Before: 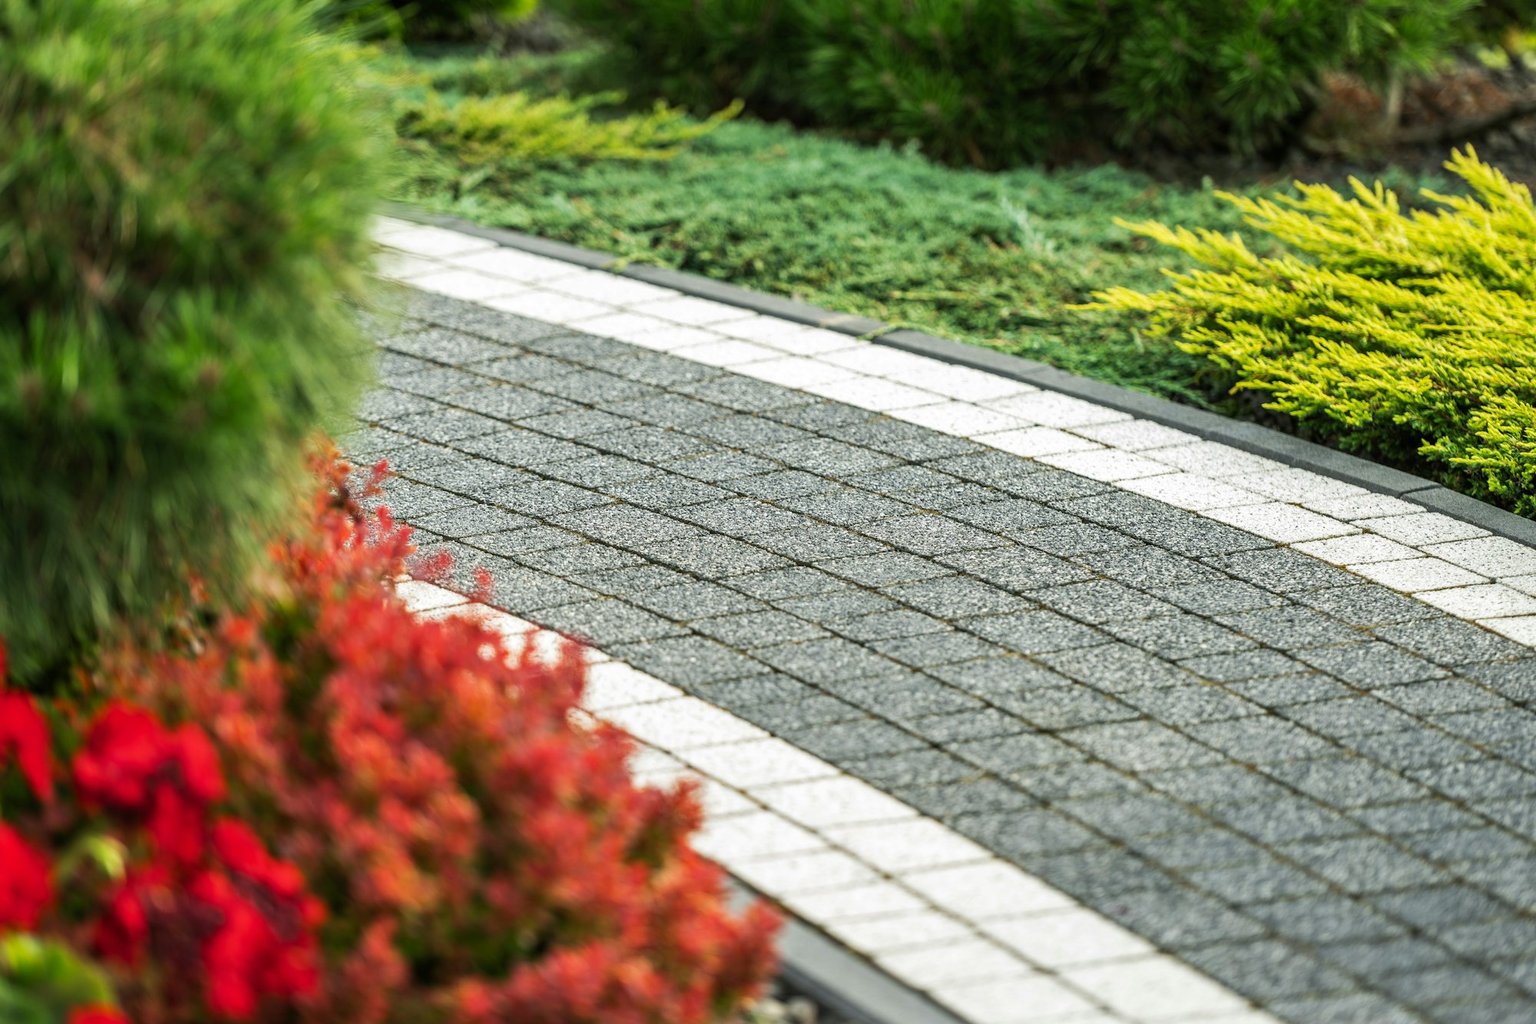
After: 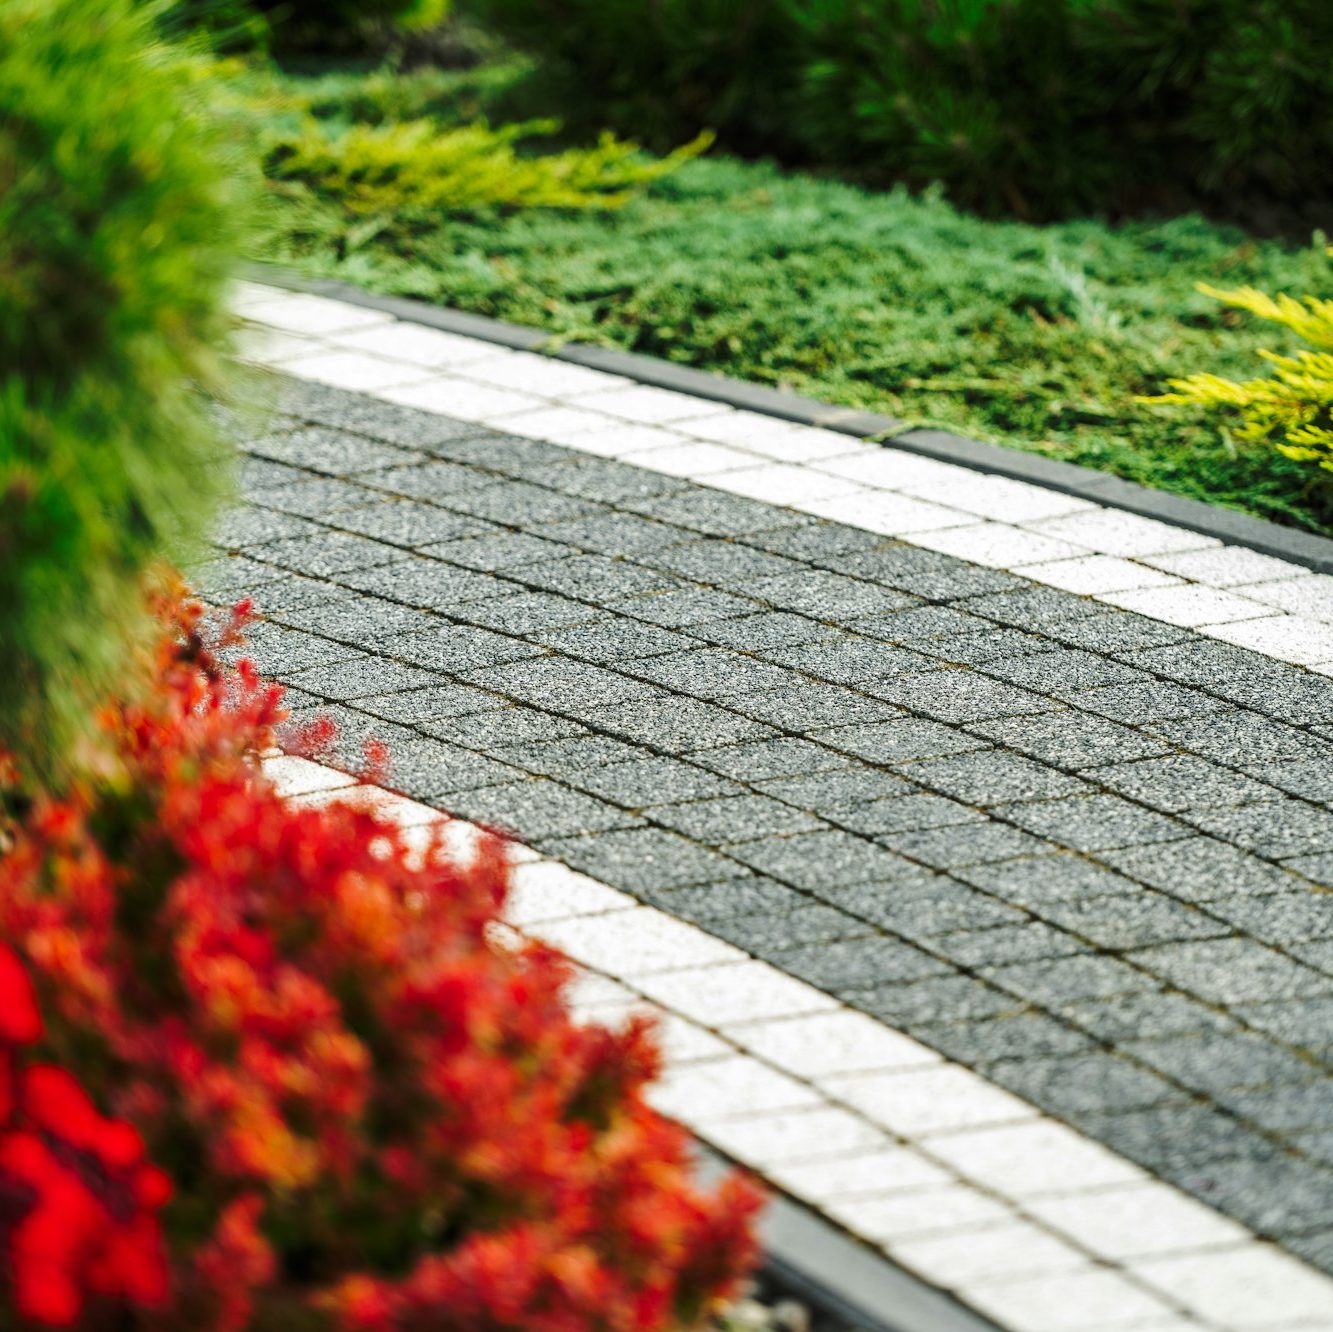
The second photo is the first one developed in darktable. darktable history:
white balance: emerald 1
base curve: curves: ch0 [(0, 0) (0.073, 0.04) (0.157, 0.139) (0.492, 0.492) (0.758, 0.758) (1, 1)], preserve colors none
crop and rotate: left 12.673%, right 20.66%
